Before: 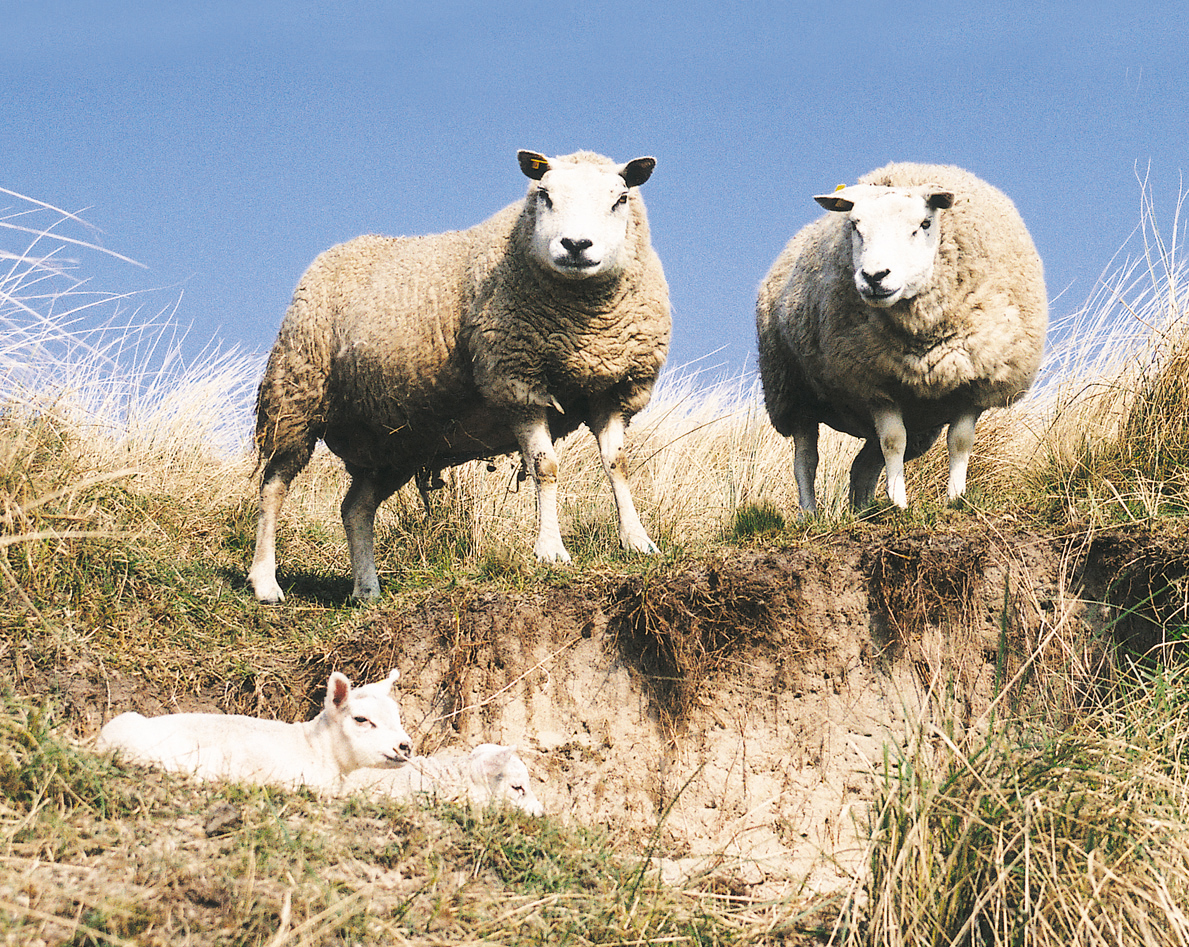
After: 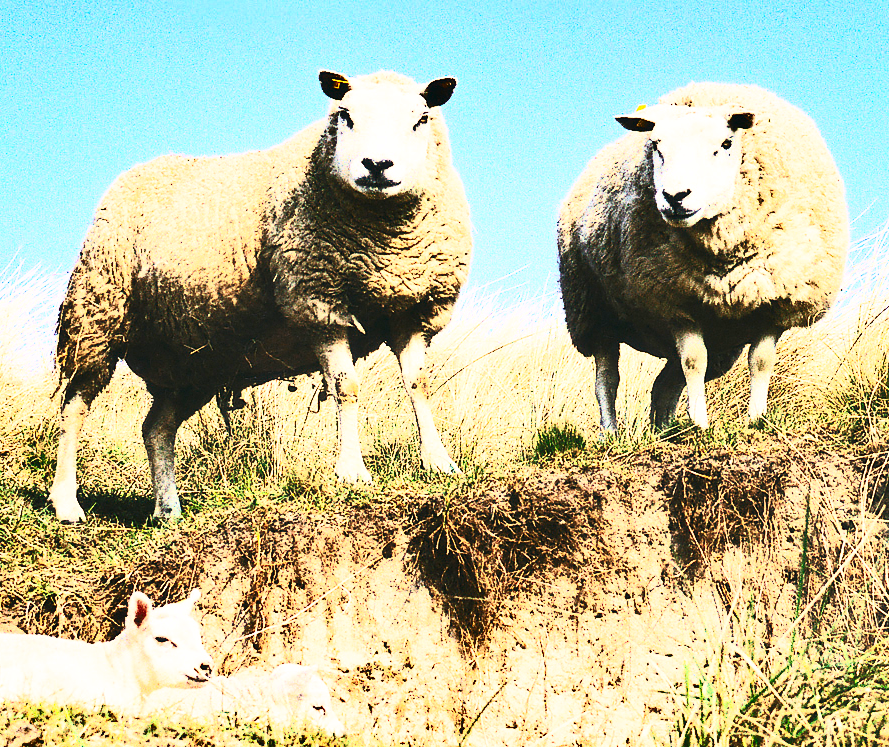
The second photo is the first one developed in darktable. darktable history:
contrast brightness saturation: contrast 0.618, brightness 0.359, saturation 0.148
crop: left 16.742%, top 8.514%, right 8.426%, bottom 12.508%
tone equalizer: on, module defaults
shadows and highlights: radius 109.14, shadows 23.25, highlights -58.41, low approximation 0.01, soften with gaussian
tone curve: curves: ch0 [(0, 0) (0.389, 0.458) (0.745, 0.82) (0.849, 0.917) (0.919, 0.969) (1, 1)]; ch1 [(0, 0) (0.437, 0.404) (0.5, 0.5) (0.529, 0.55) (0.58, 0.6) (0.616, 0.649) (1, 1)]; ch2 [(0, 0) (0.442, 0.428) (0.5, 0.5) (0.525, 0.543) (0.585, 0.62) (1, 1)], color space Lab, independent channels, preserve colors none
